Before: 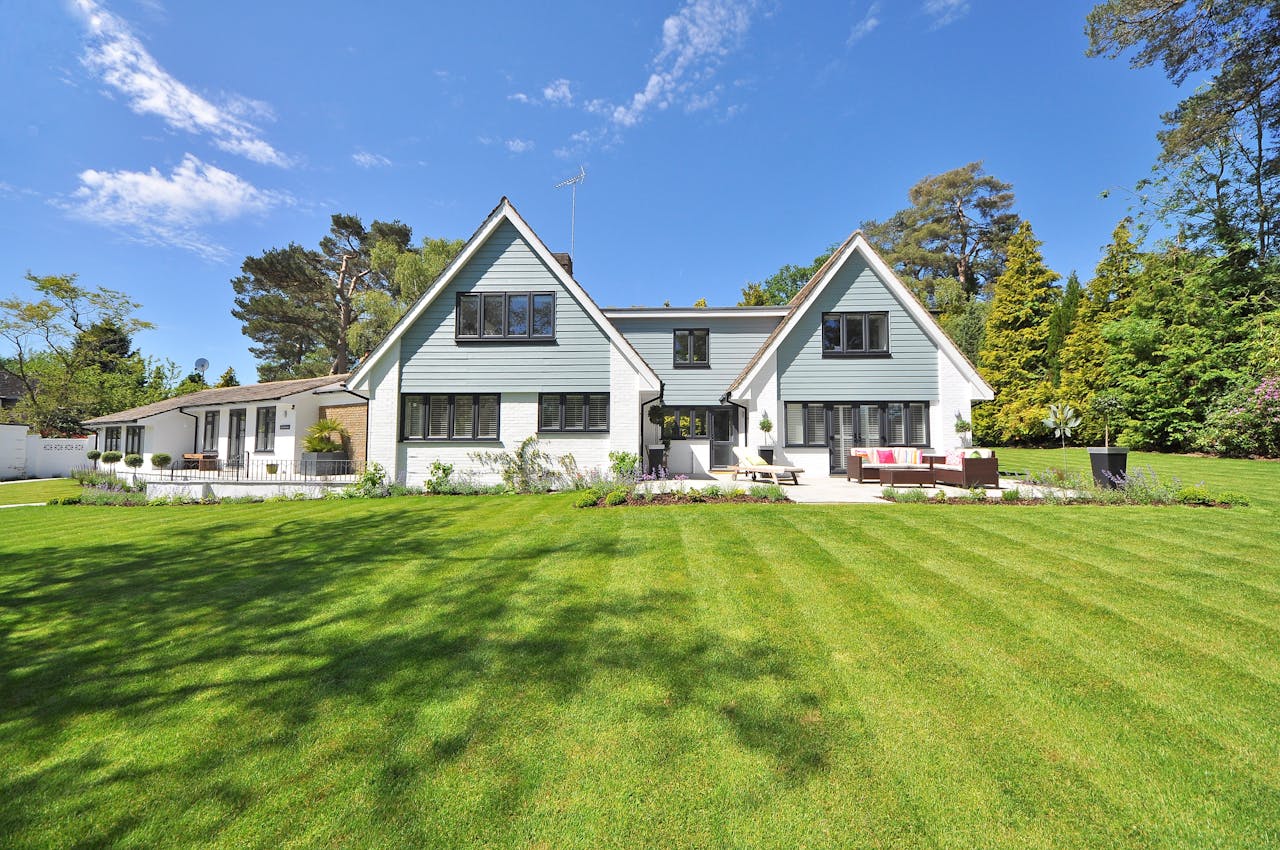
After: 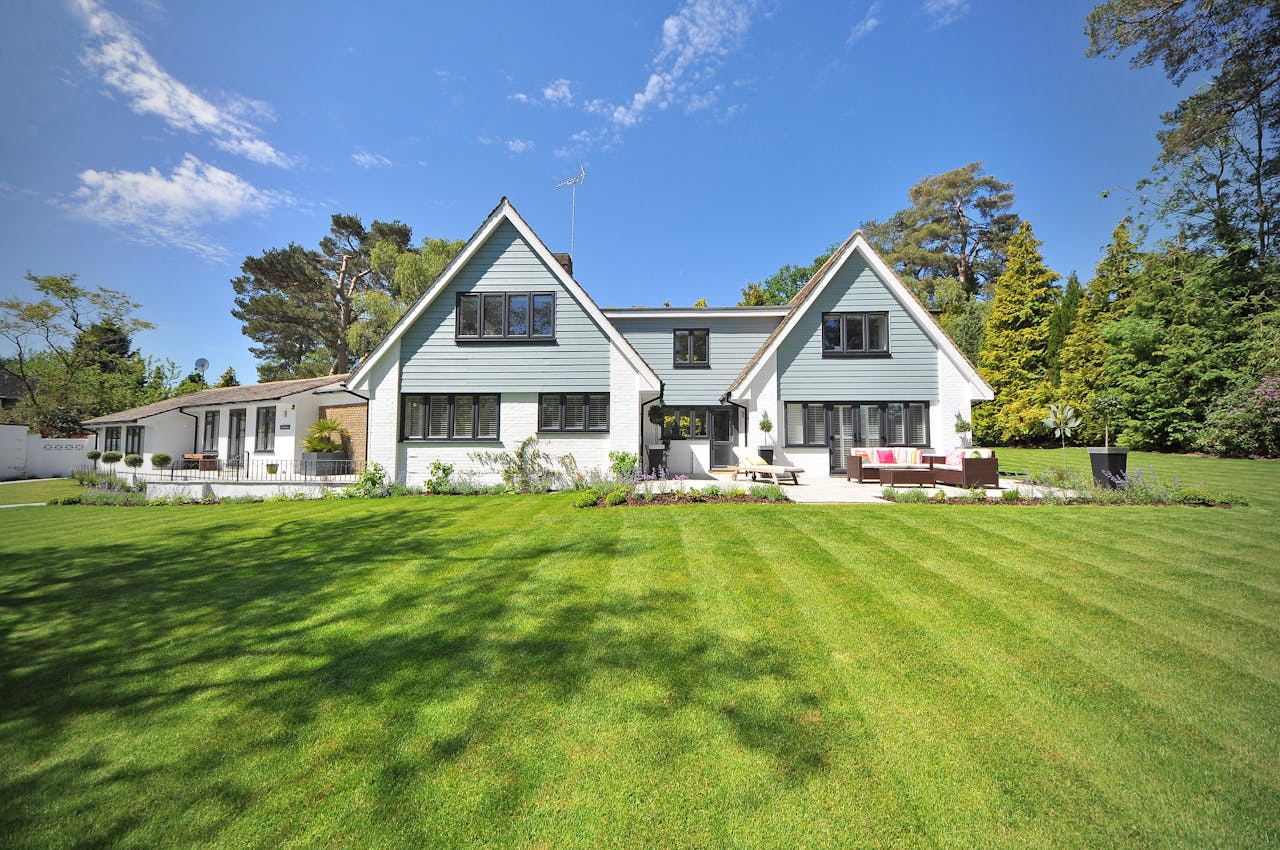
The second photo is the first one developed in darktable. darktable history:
vignetting: fall-off start 96.26%, fall-off radius 99.9%, brightness -0.579, saturation -0.258, width/height ratio 0.61
